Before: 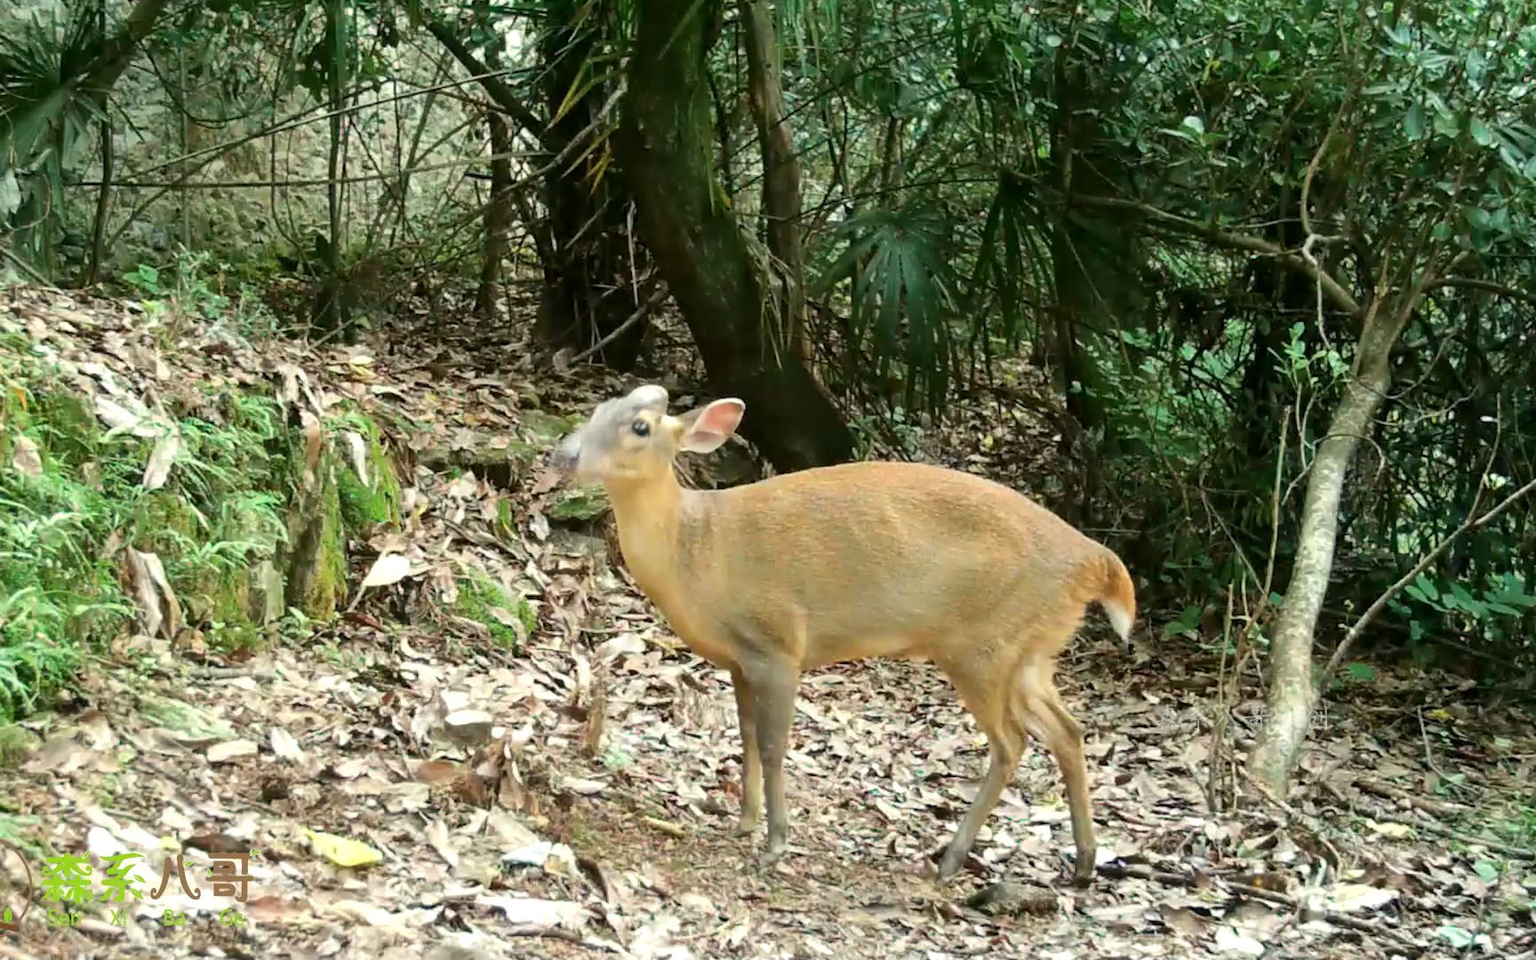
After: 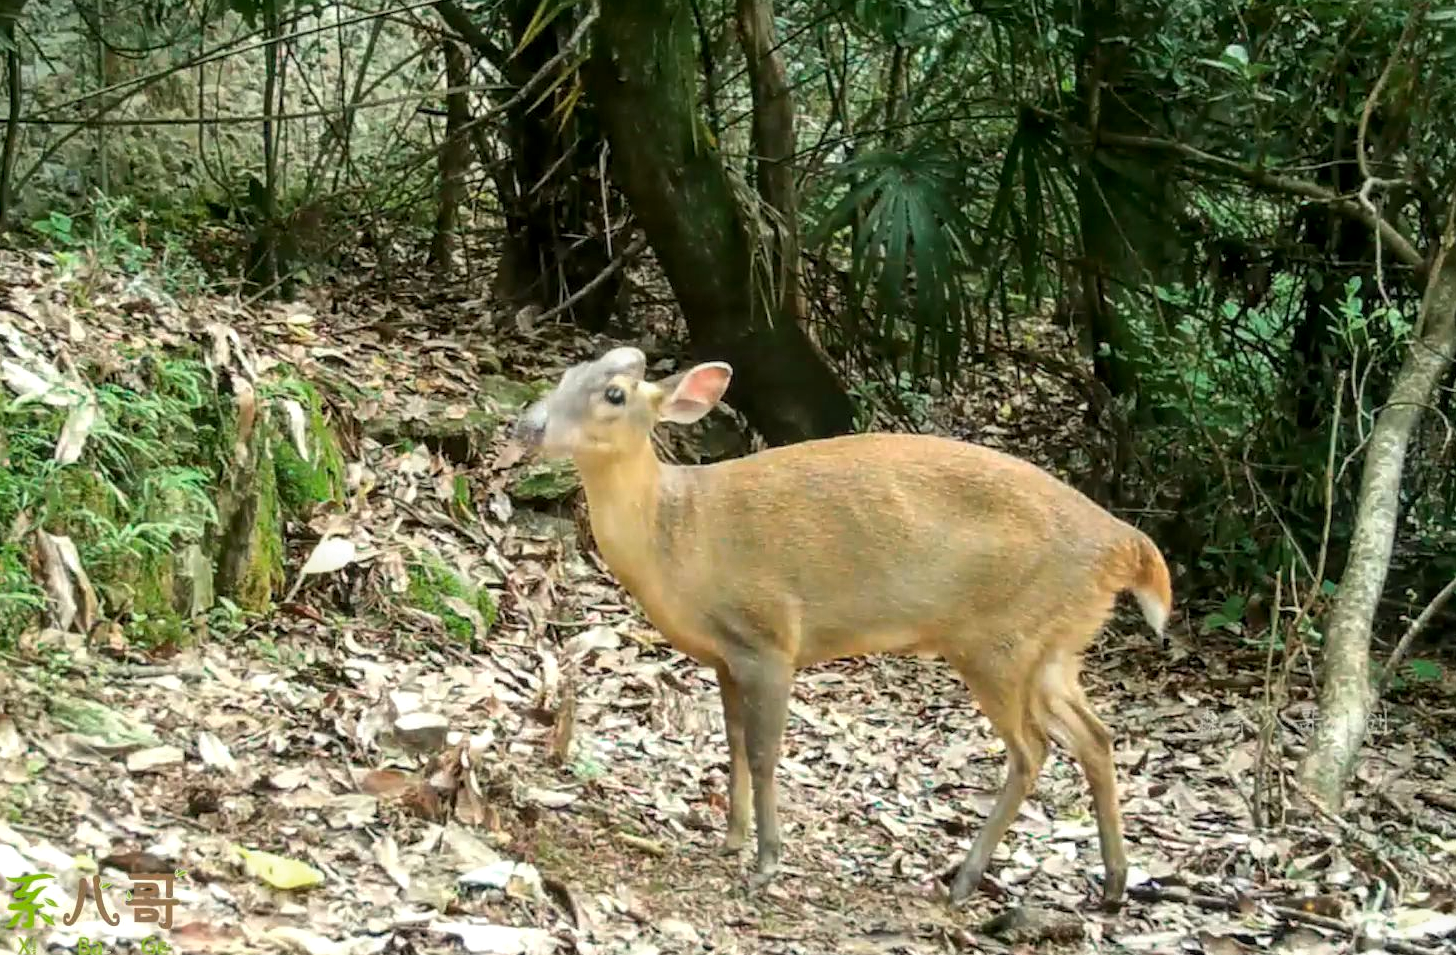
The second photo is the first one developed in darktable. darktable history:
crop: left 6.189%, top 8.004%, right 9.526%, bottom 3.525%
local contrast: on, module defaults
color zones: curves: ch0 [(0, 0.465) (0.092, 0.596) (0.289, 0.464) (0.429, 0.453) (0.571, 0.464) (0.714, 0.455) (0.857, 0.462) (1, 0.465)]
